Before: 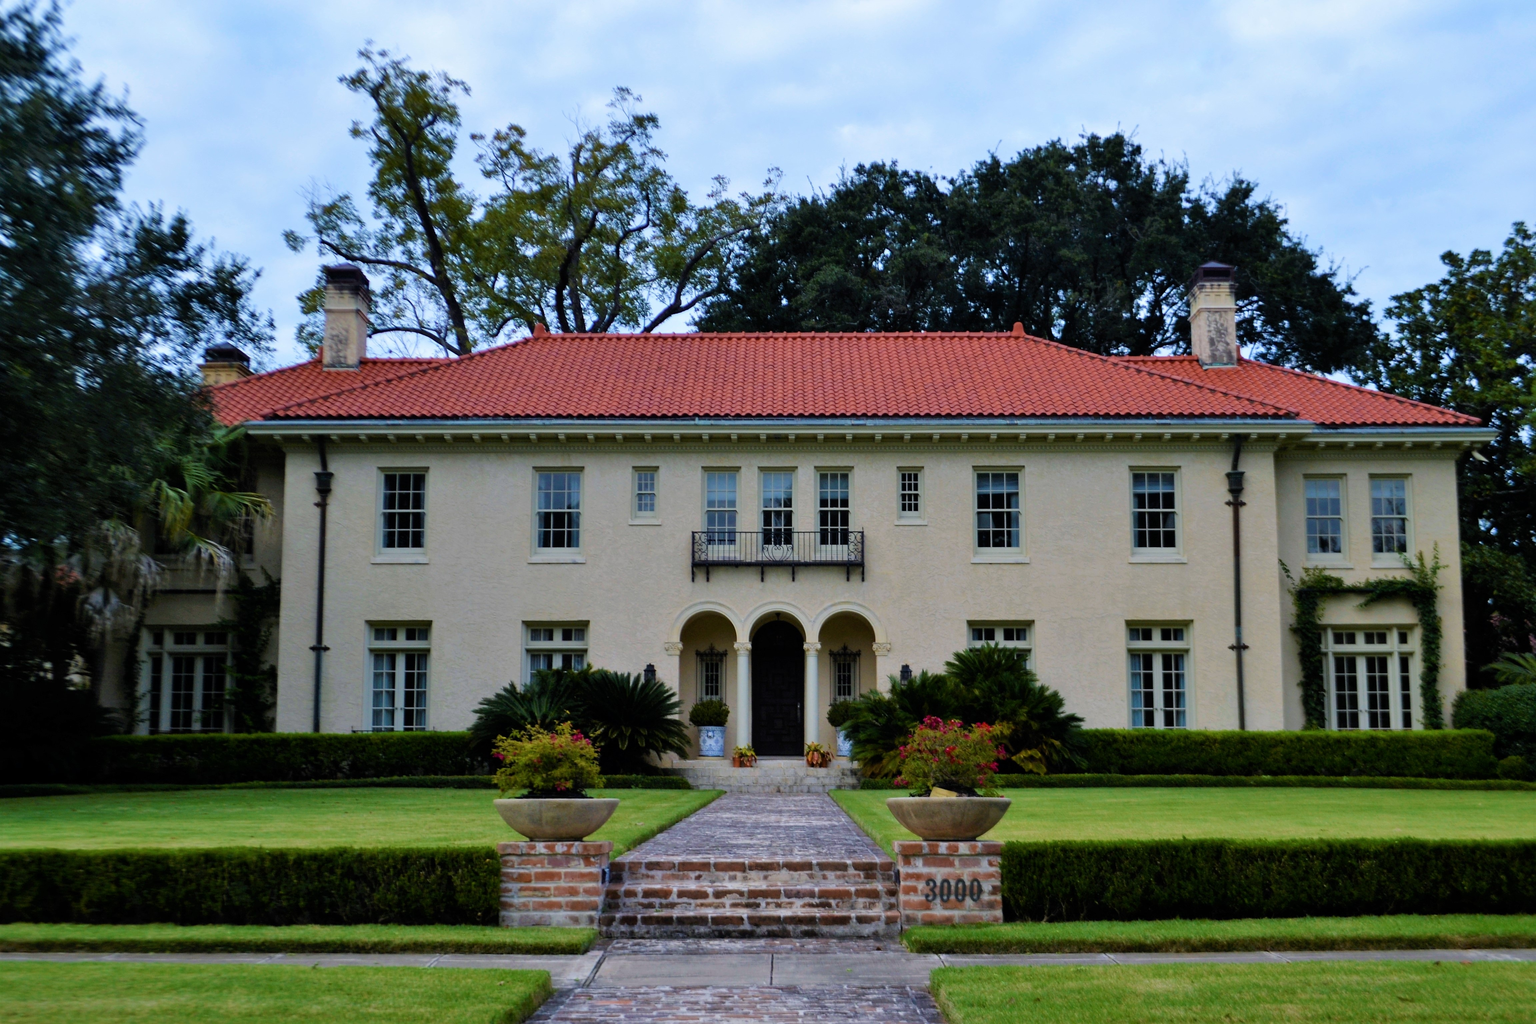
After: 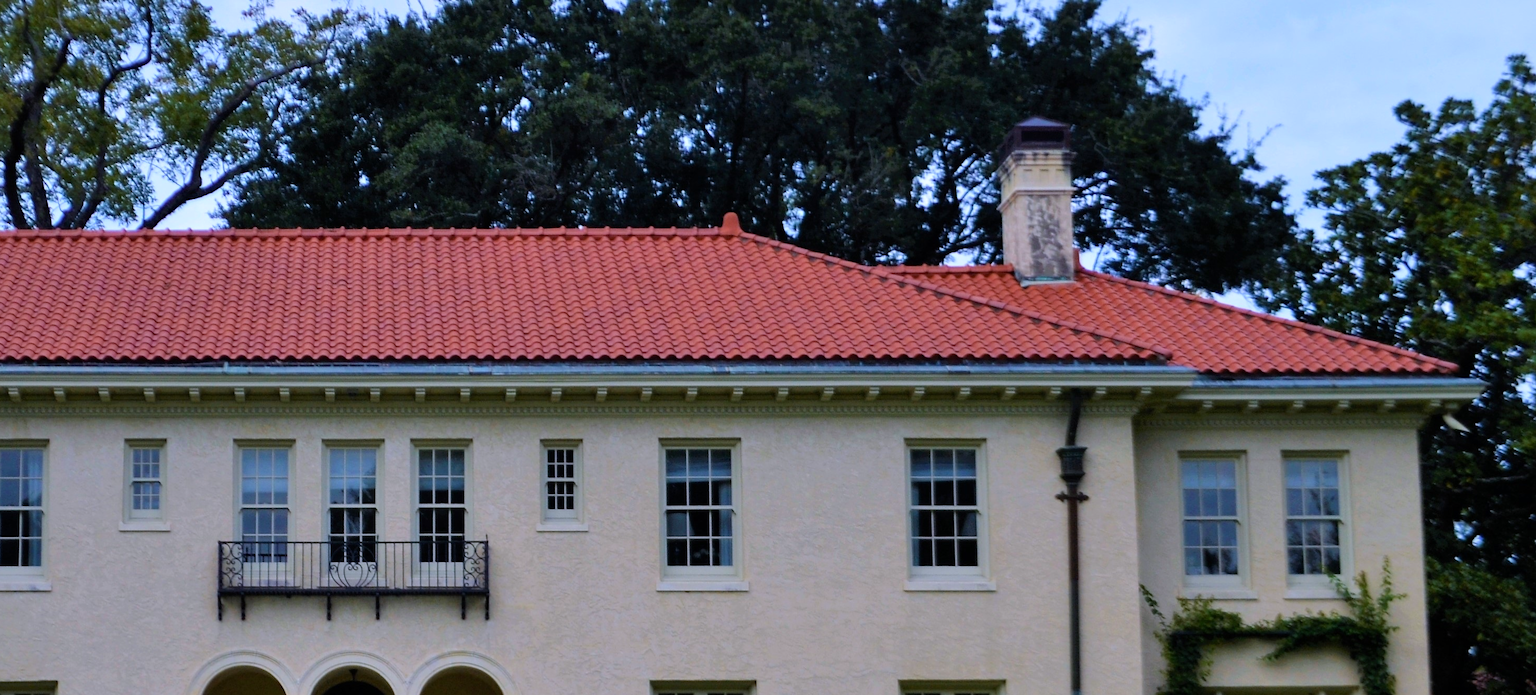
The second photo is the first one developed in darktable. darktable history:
crop: left 36.005%, top 18.293%, right 0.31%, bottom 38.444%
white balance: red 1.004, blue 1.096
